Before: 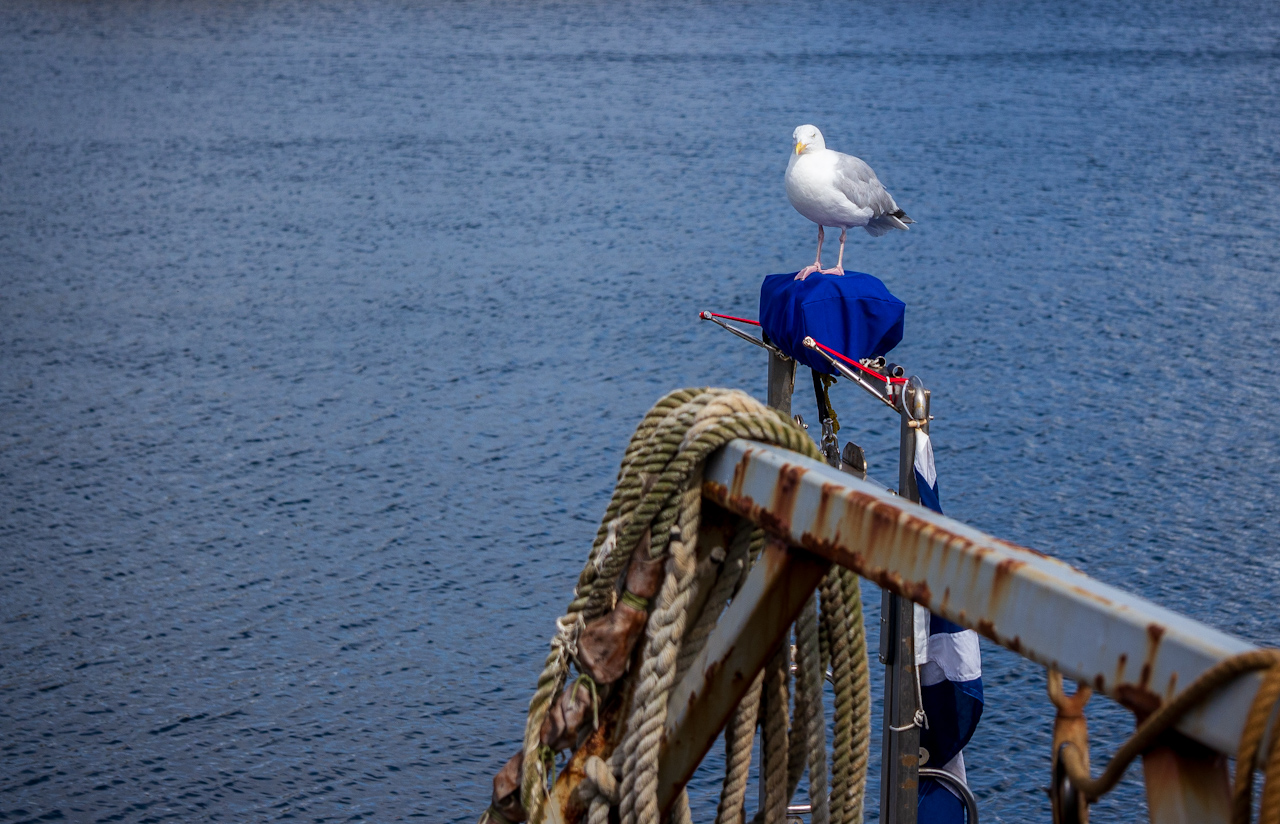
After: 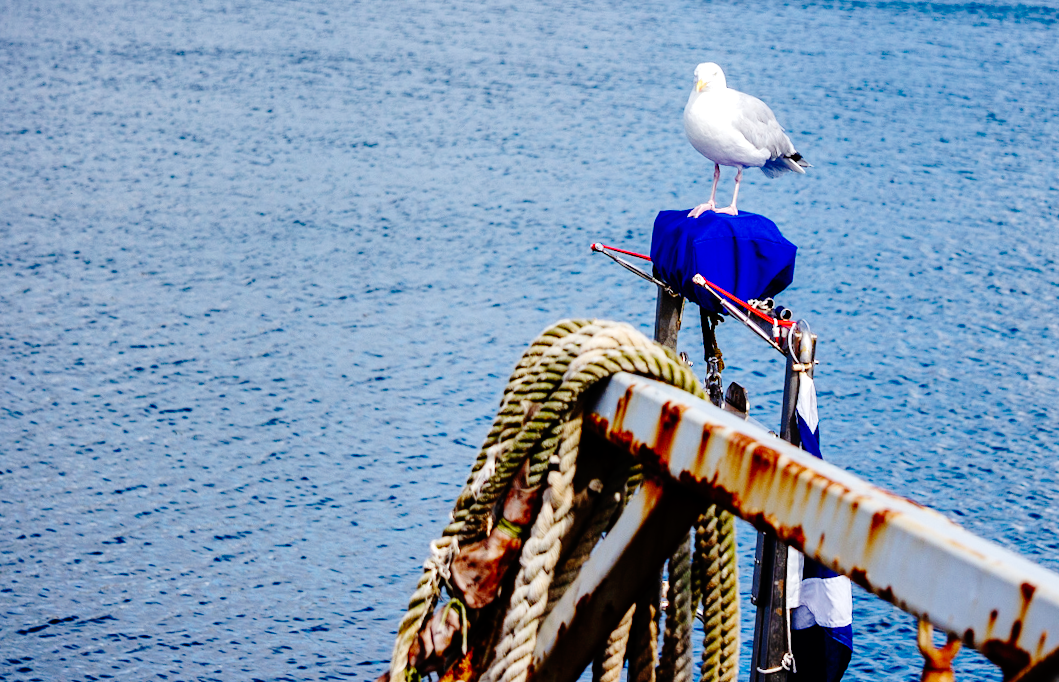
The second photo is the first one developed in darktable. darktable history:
shadows and highlights: soften with gaussian
sharpen: radius 5.37, amount 0.313, threshold 26.555
crop and rotate: angle -3.27°, left 5.372%, top 5.174%, right 4.68%, bottom 4.74%
base curve: curves: ch0 [(0, 0) (0.036, 0.01) (0.123, 0.254) (0.258, 0.504) (0.507, 0.748) (1, 1)], preserve colors none
exposure: exposure 0.524 EV, compensate exposure bias true, compensate highlight preservation false
